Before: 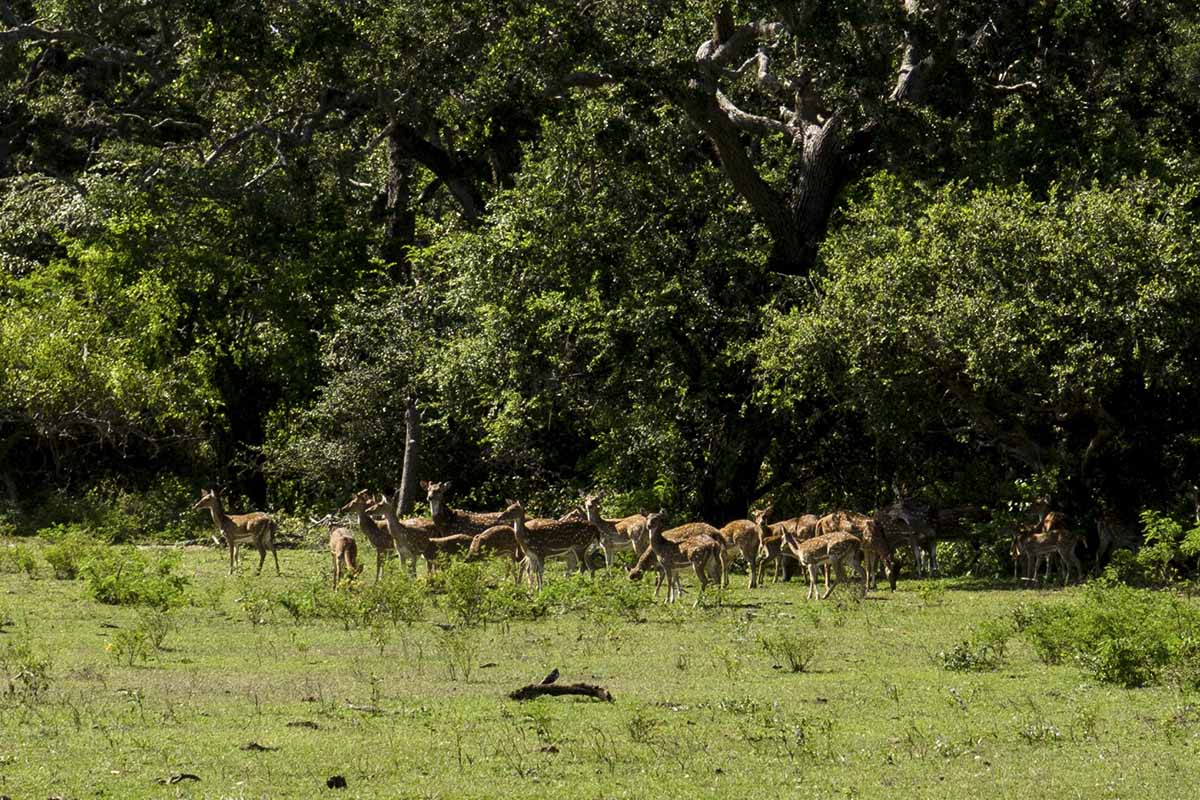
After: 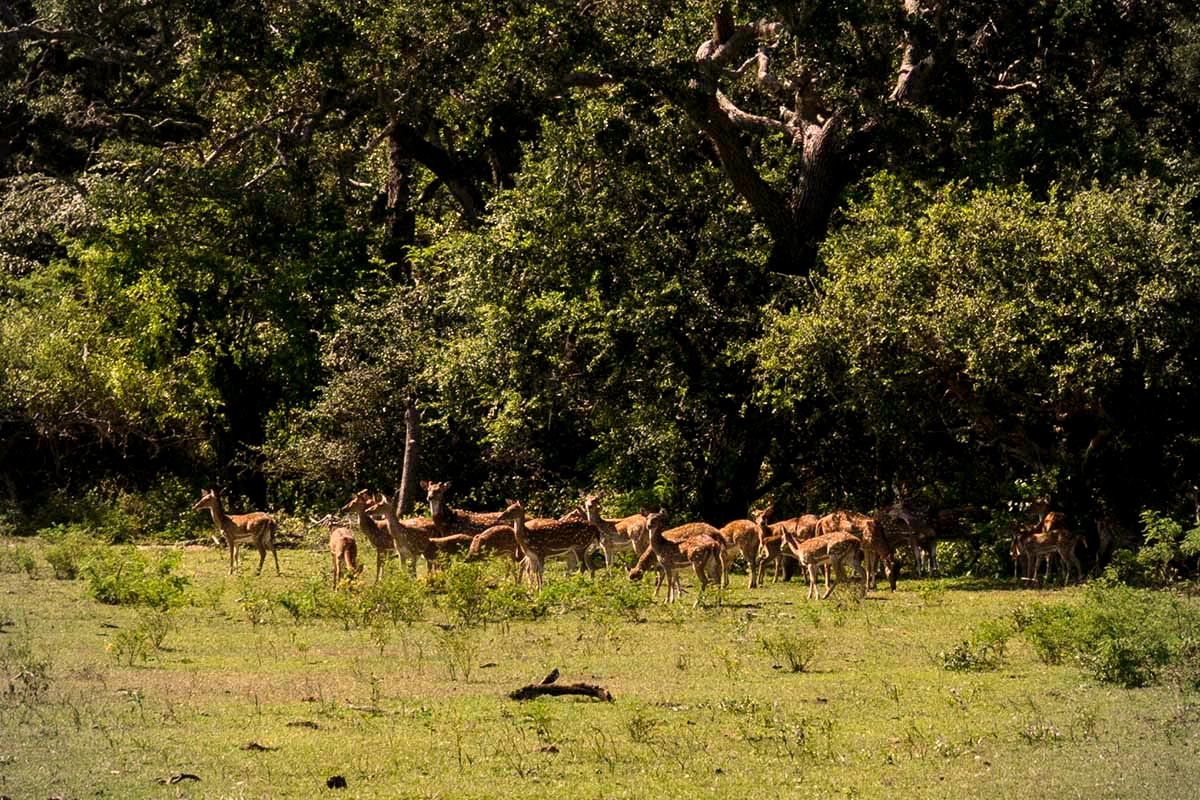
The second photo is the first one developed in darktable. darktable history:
white balance: red 1.127, blue 0.943
vignetting: fall-off radius 60.92%
